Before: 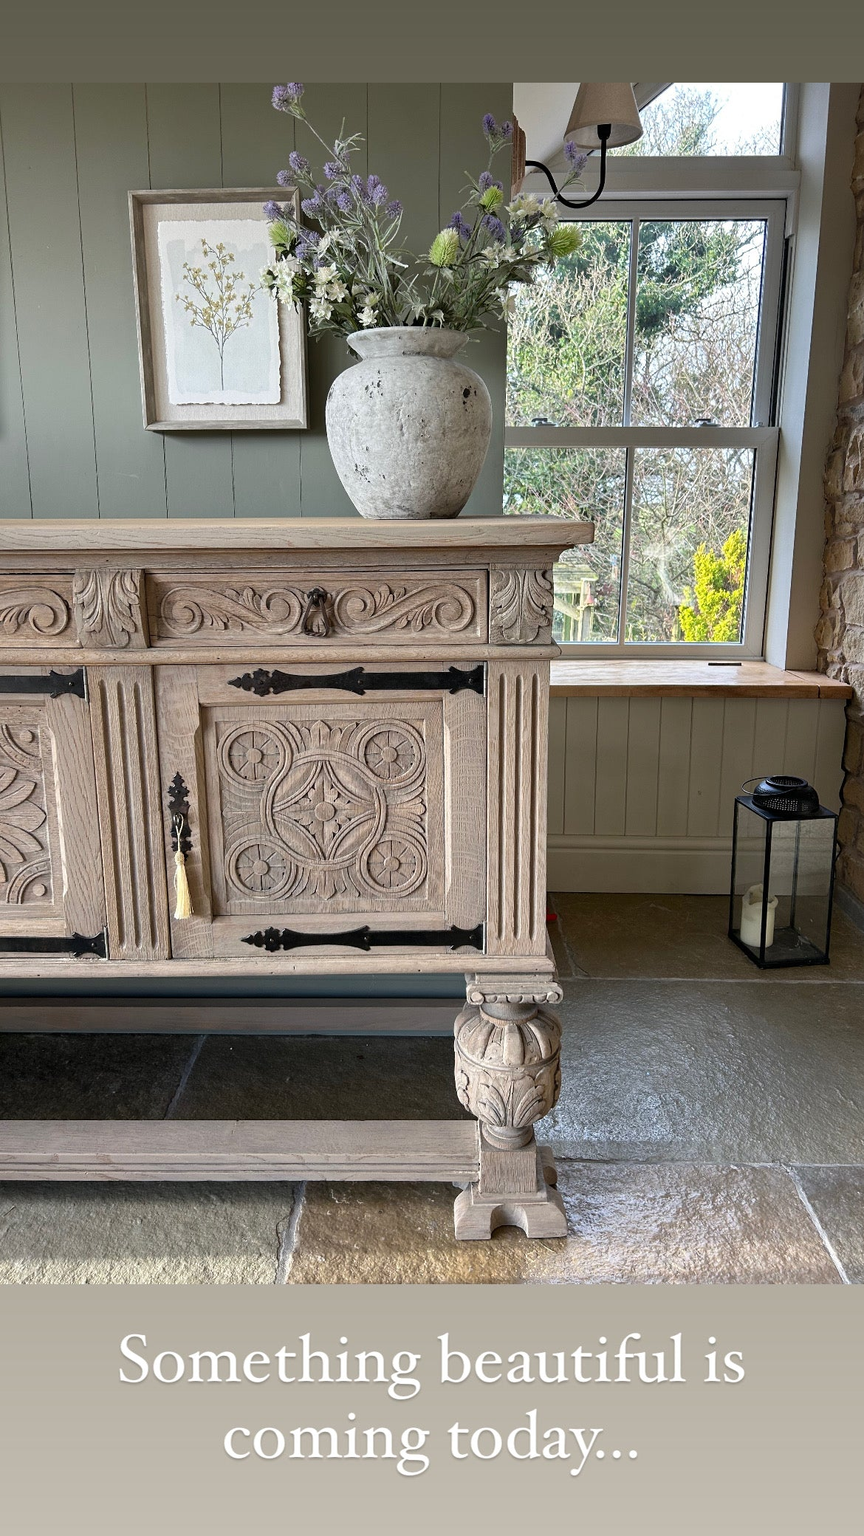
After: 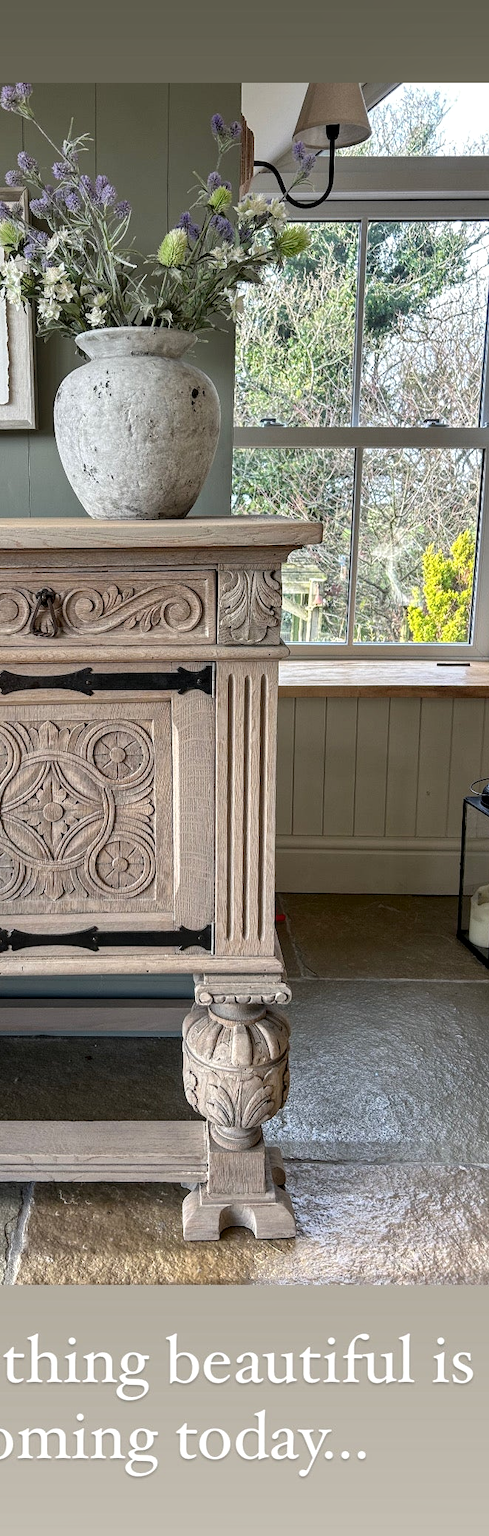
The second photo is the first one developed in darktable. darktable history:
crop: left 31.458%, top 0%, right 11.876%
local contrast: on, module defaults
